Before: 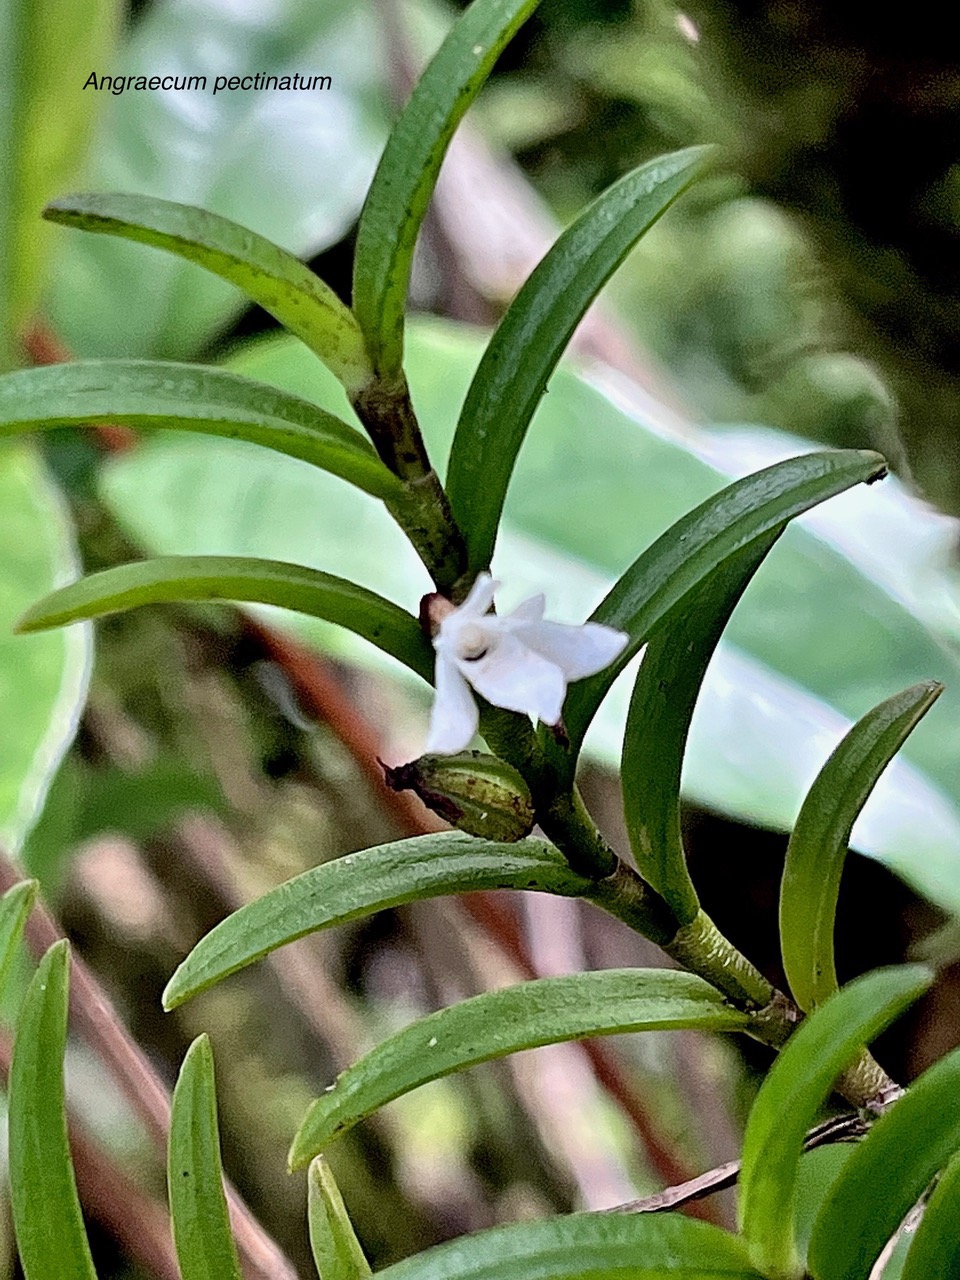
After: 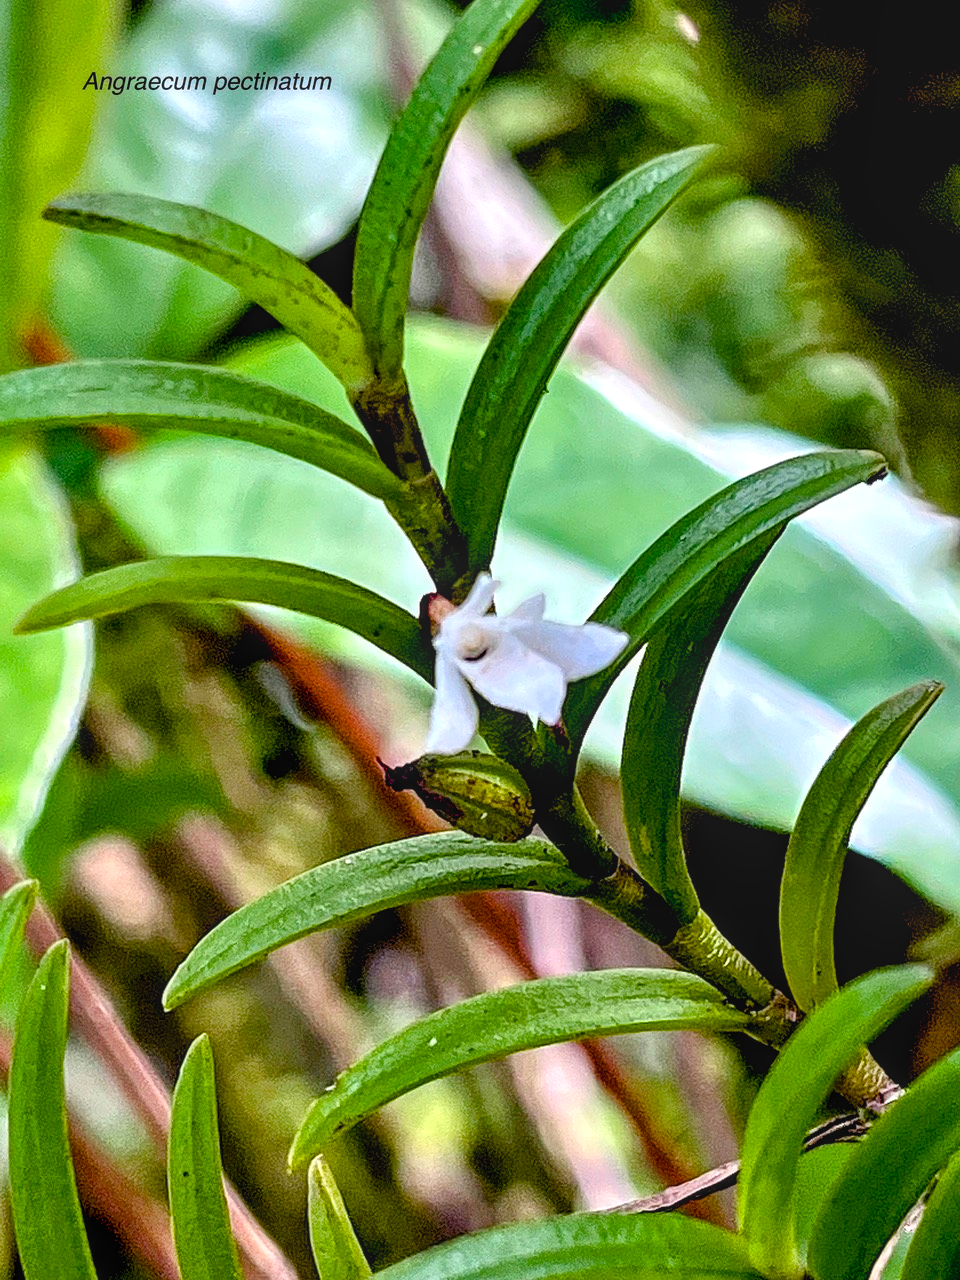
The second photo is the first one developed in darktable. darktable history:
color balance rgb: shadows lift › hue 84.73°, perceptual saturation grading › global saturation 0.218%, perceptual saturation grading › mid-tones 6.407%, perceptual saturation grading › shadows 72.346%, perceptual brilliance grading › global brilliance 11.475%, global vibrance 34.883%
local contrast: detail 130%
contrast brightness saturation: contrast -0.125
